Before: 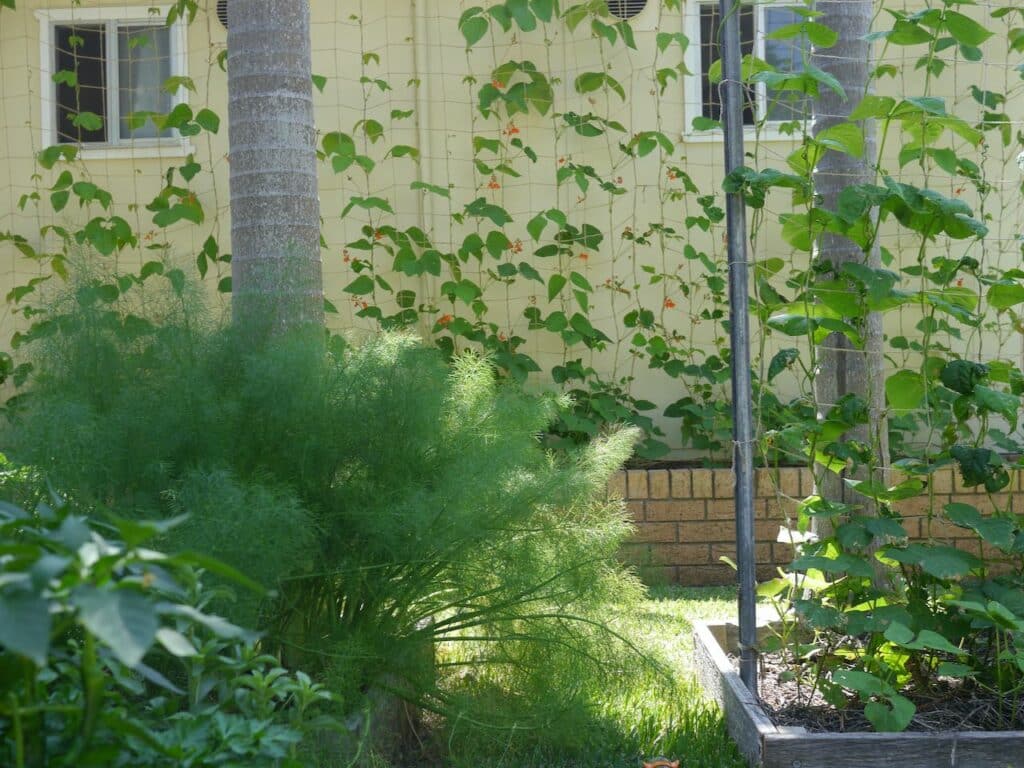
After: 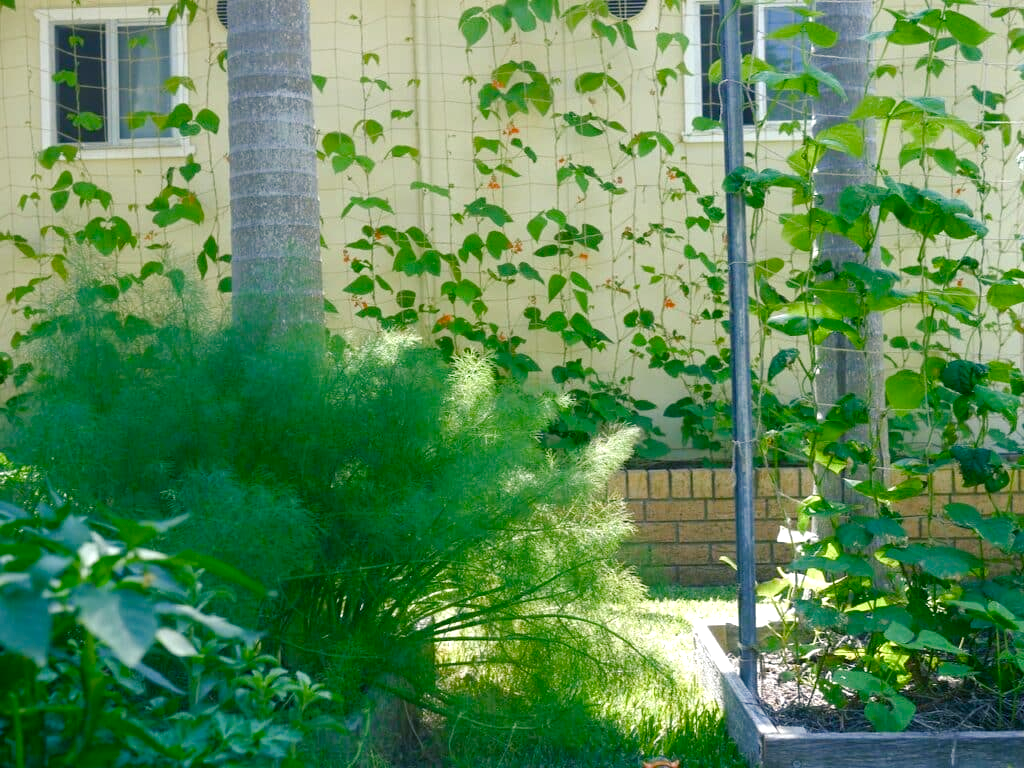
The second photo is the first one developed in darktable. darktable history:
color balance rgb: shadows lift › chroma 7.258%, shadows lift › hue 245.67°, perceptual saturation grading › global saturation 0.345%, perceptual saturation grading › highlights -29.174%, perceptual saturation grading › mid-tones 29.828%, perceptual saturation grading › shadows 59.086%, perceptual brilliance grading › global brilliance 10.816%
